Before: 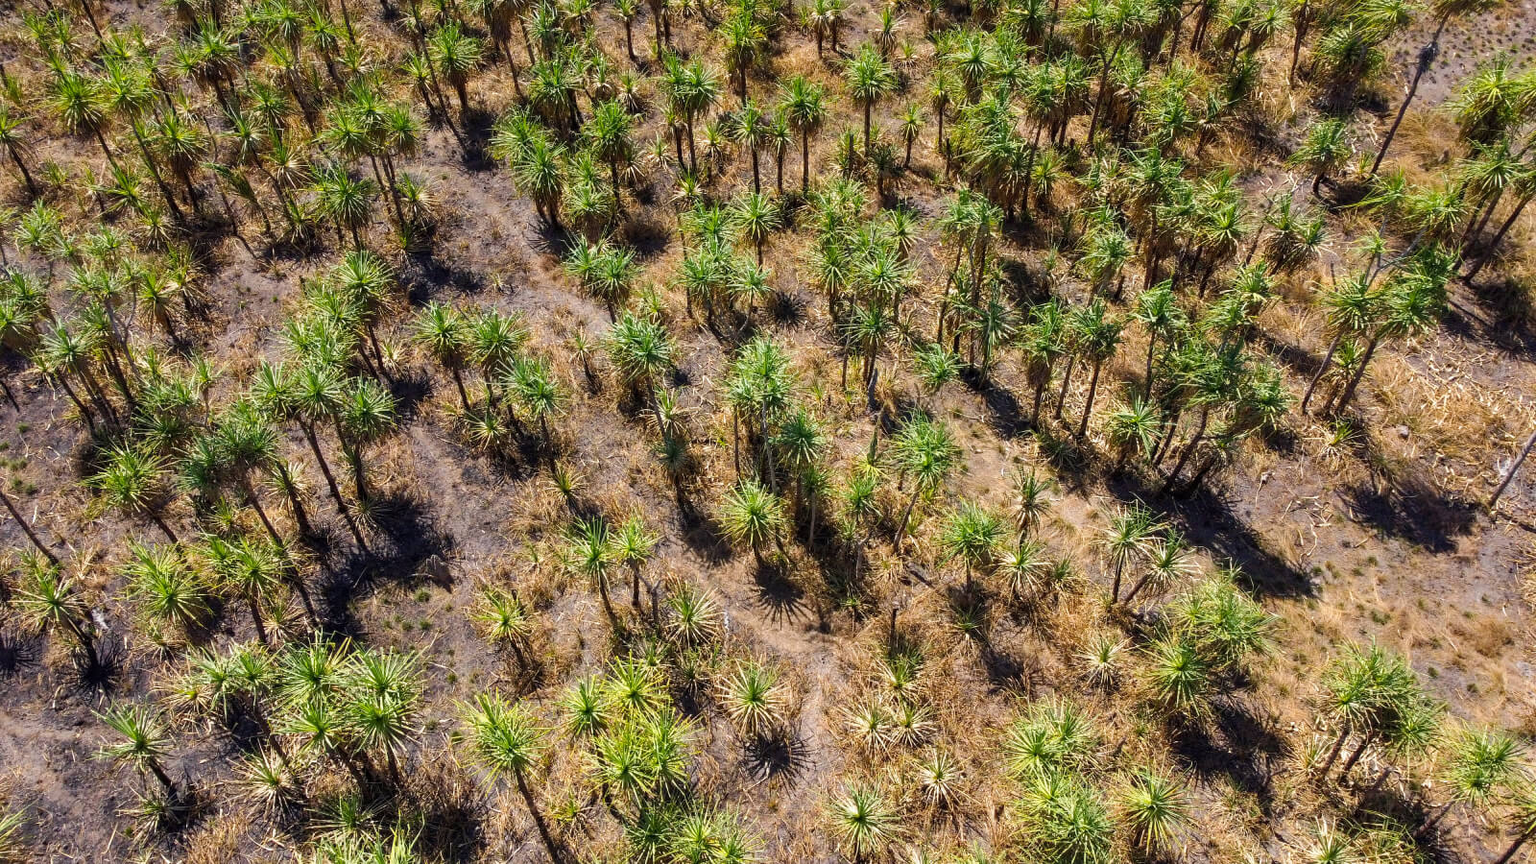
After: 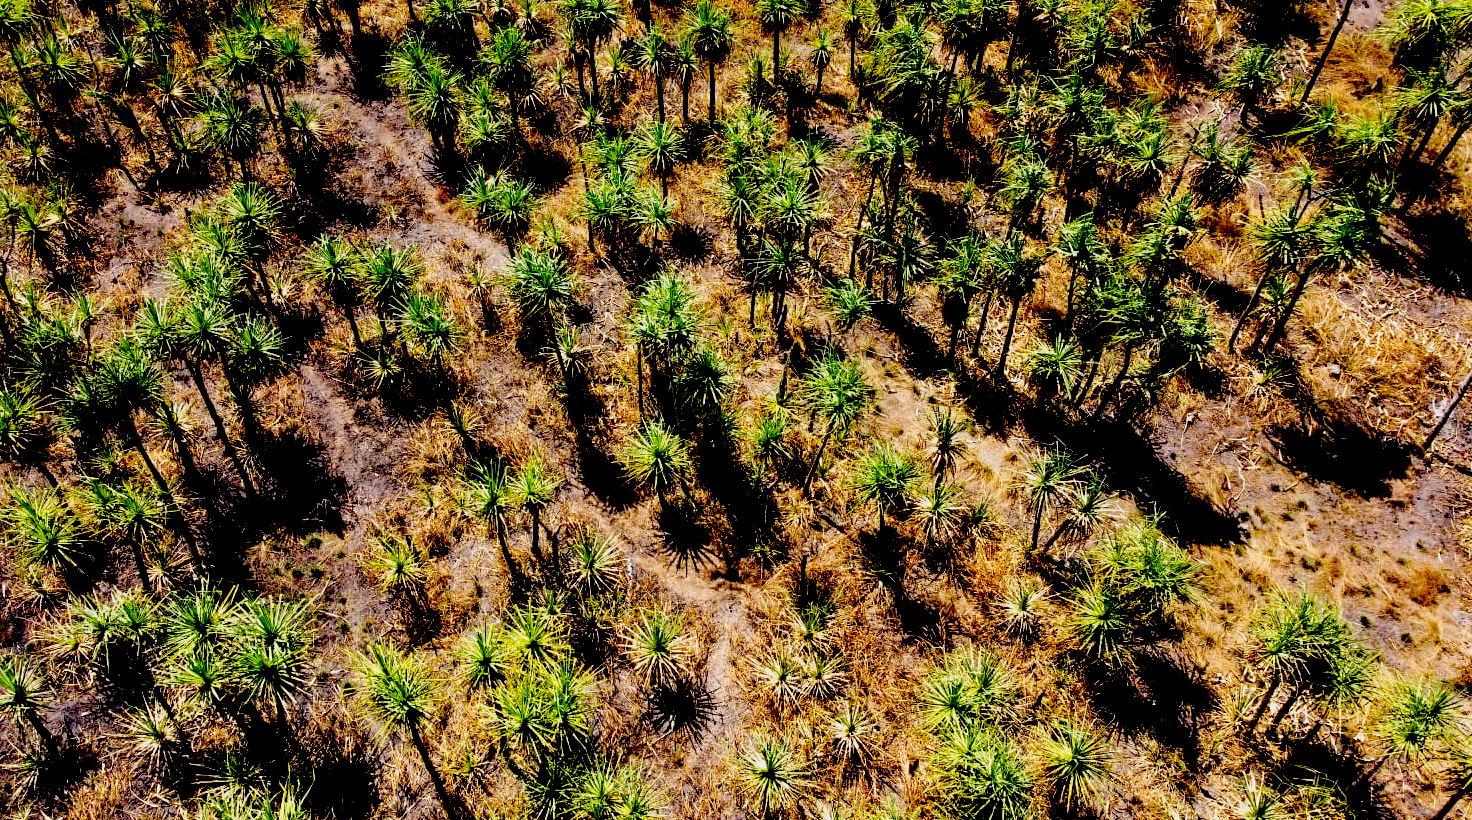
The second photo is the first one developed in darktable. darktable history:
crop and rotate: left 7.969%, top 8.869%
exposure: black level correction 0.1, exposure -0.094 EV, compensate exposure bias true, compensate highlight preservation false
base curve: curves: ch0 [(0, 0) (0.088, 0.125) (0.176, 0.251) (0.354, 0.501) (0.613, 0.749) (1, 0.877)], preserve colors none
